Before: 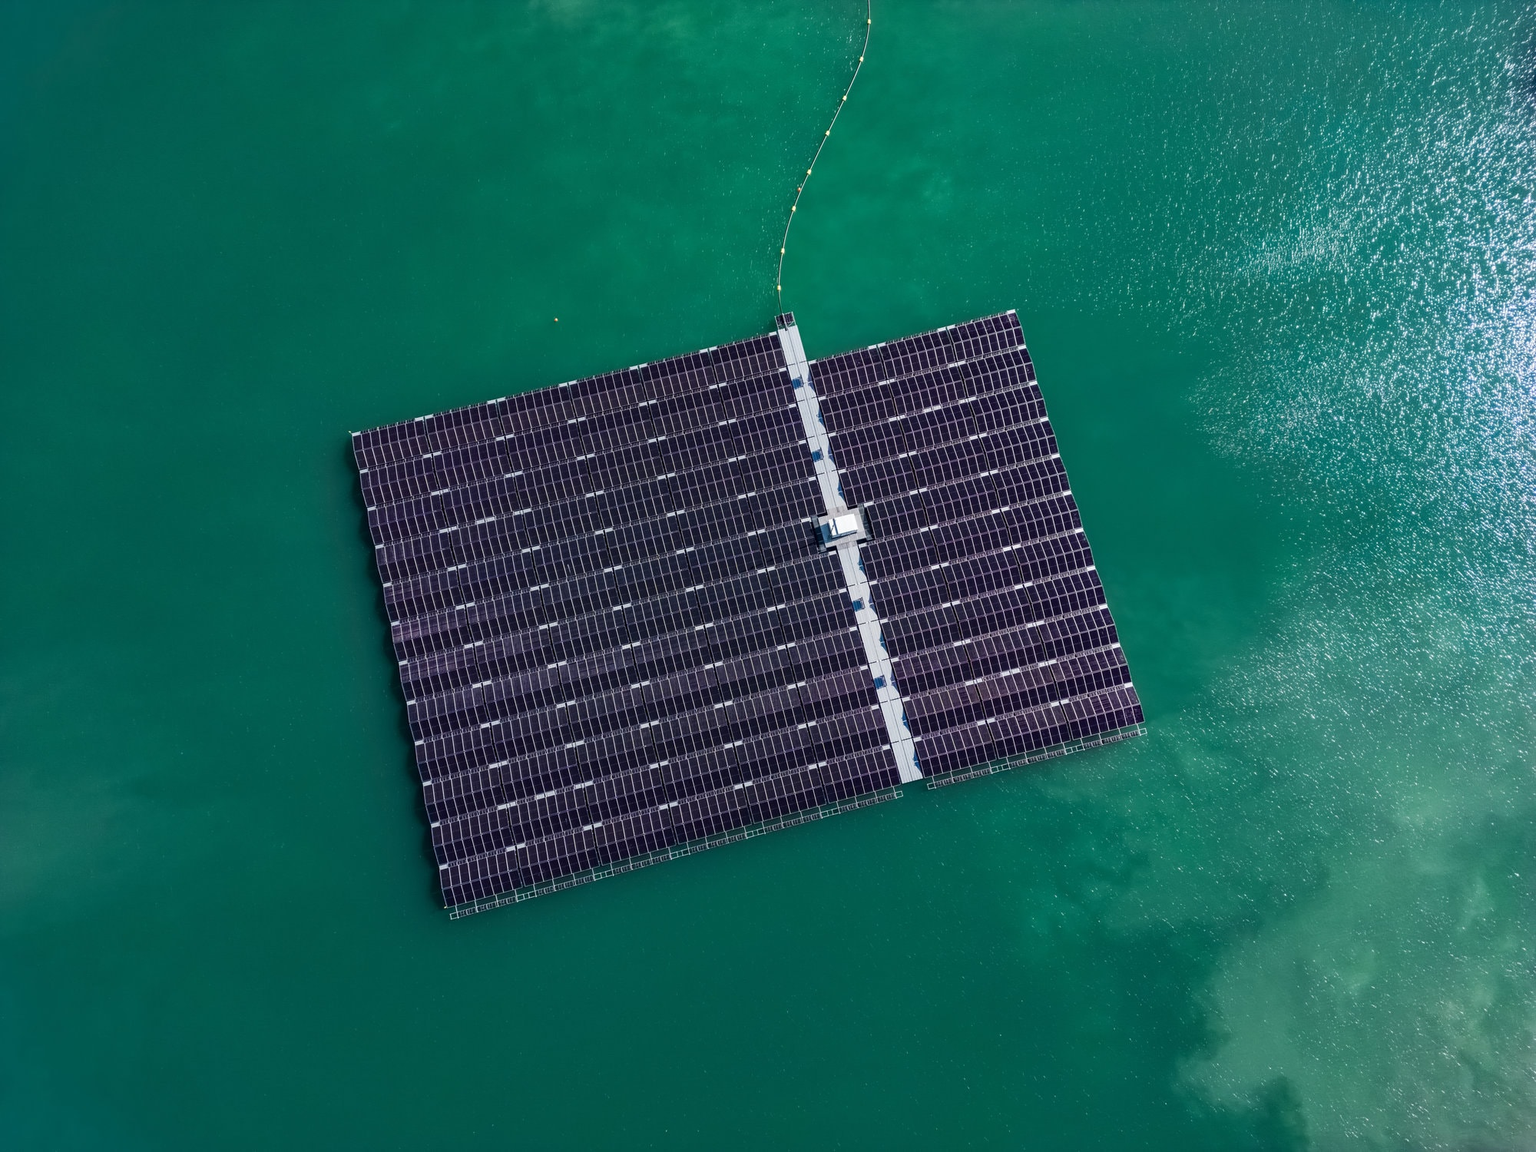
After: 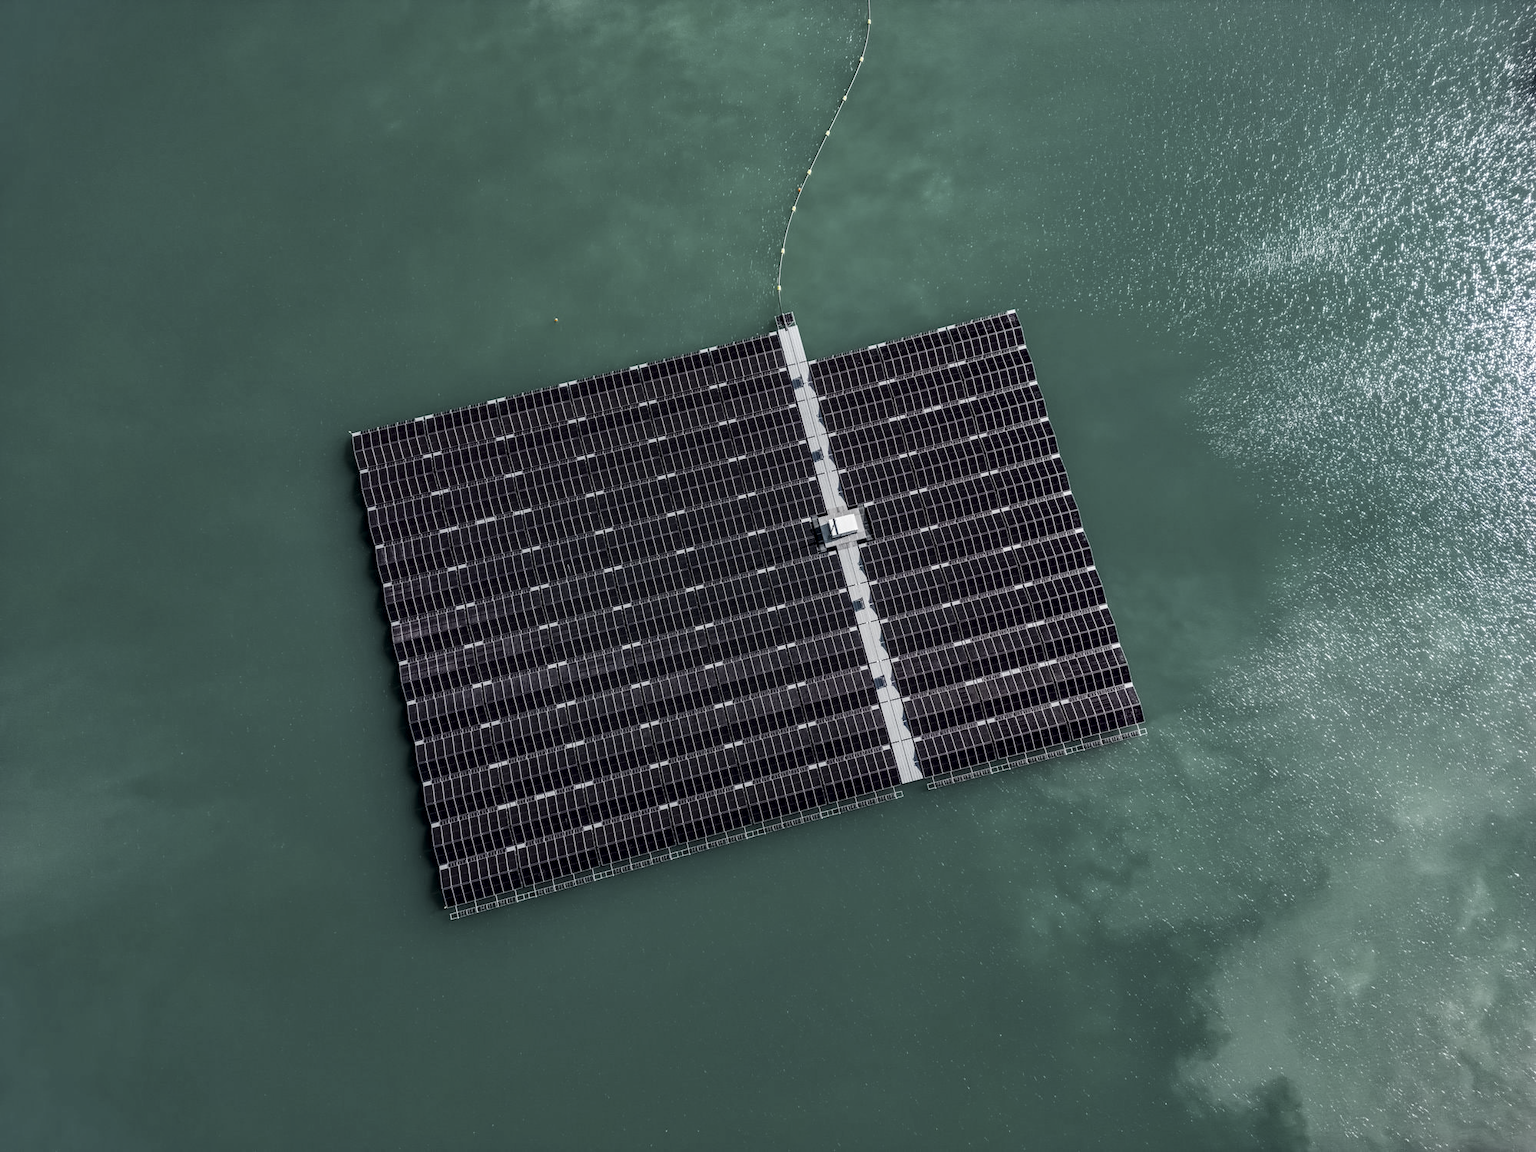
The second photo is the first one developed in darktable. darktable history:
local contrast: detail 130%
color balance rgb: linear chroma grading › global chroma 15%, perceptual saturation grading › global saturation 30%
color zones: curves: ch0 [(0.004, 0.388) (0.125, 0.392) (0.25, 0.404) (0.375, 0.5) (0.5, 0.5) (0.625, 0.5) (0.75, 0.5) (0.875, 0.5)]; ch1 [(0, 0.5) (0.125, 0.5) (0.25, 0.5) (0.375, 0.124) (0.524, 0.124) (0.645, 0.128) (0.789, 0.132) (0.914, 0.096) (0.998, 0.068)]
